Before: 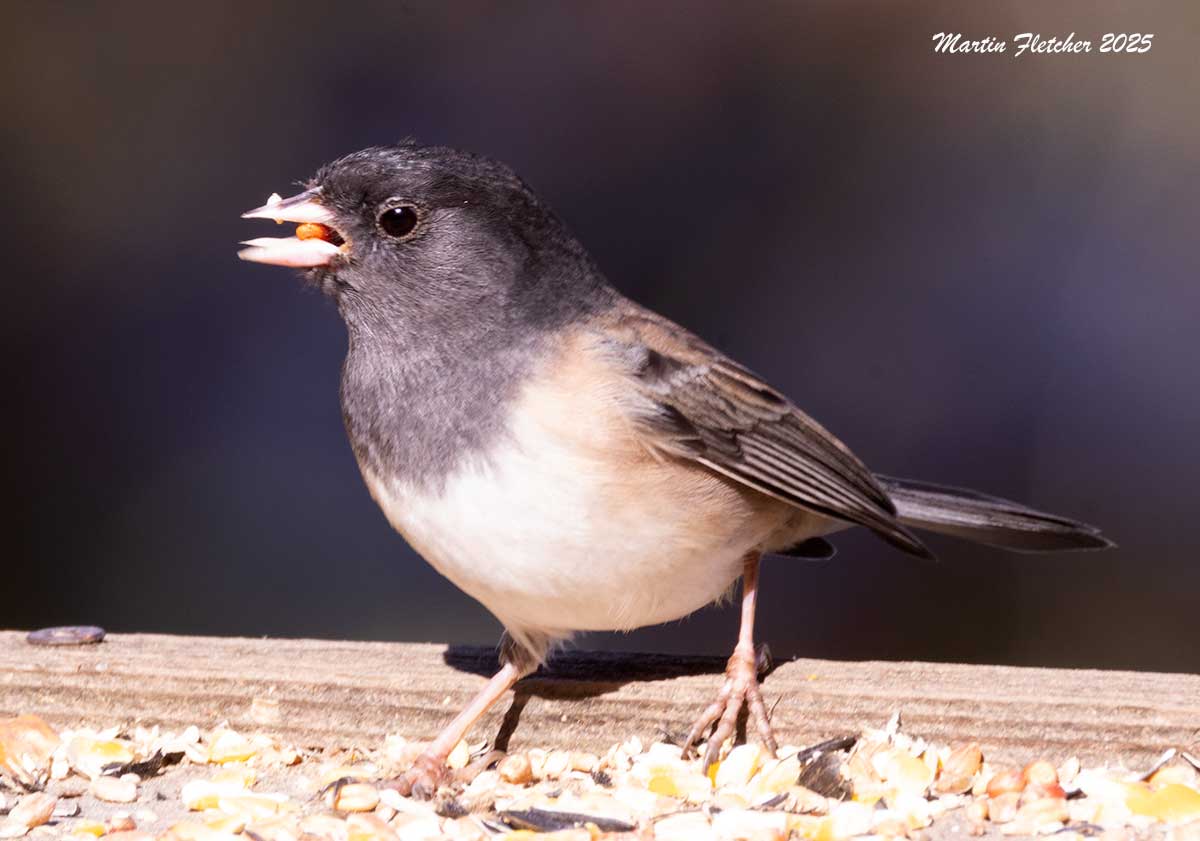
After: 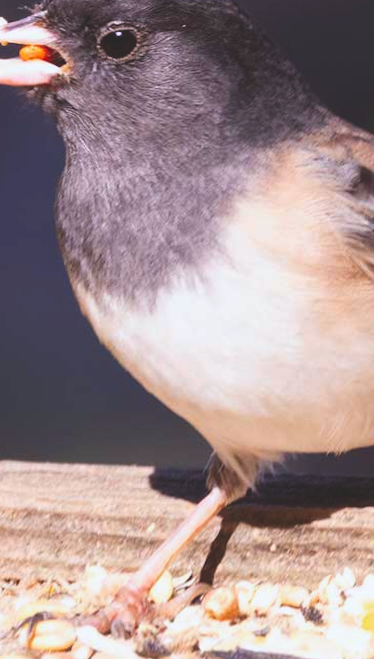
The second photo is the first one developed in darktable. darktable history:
rotate and perspective: rotation 0.215°, lens shift (vertical) -0.139, crop left 0.069, crop right 0.939, crop top 0.002, crop bottom 0.996
white balance: red 0.982, blue 1.018
crop and rotate: left 21.77%, top 18.528%, right 44.676%, bottom 2.997%
contrast brightness saturation: contrast 0.09, saturation 0.28
exposure: black level correction -0.025, exposure -0.117 EV, compensate highlight preservation false
